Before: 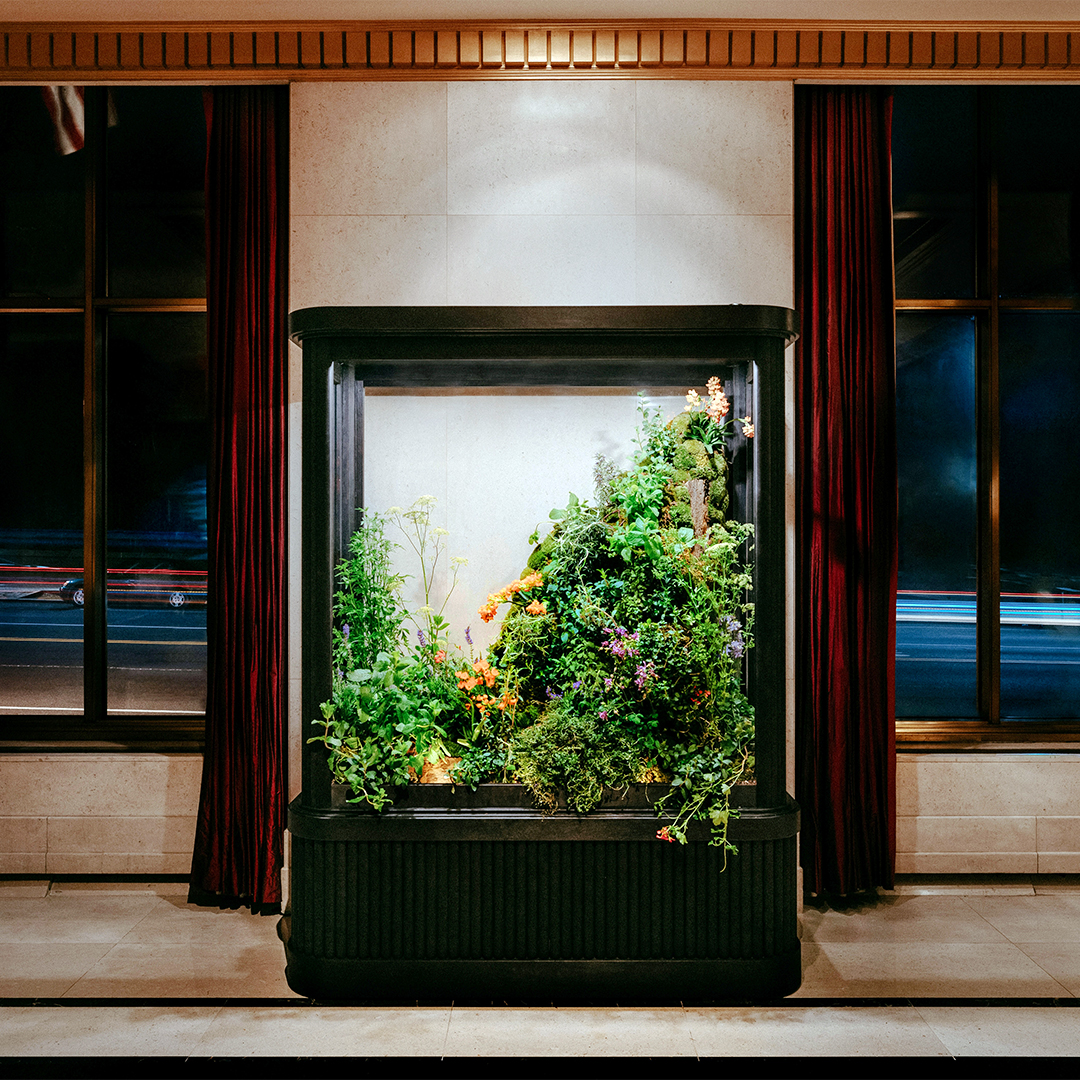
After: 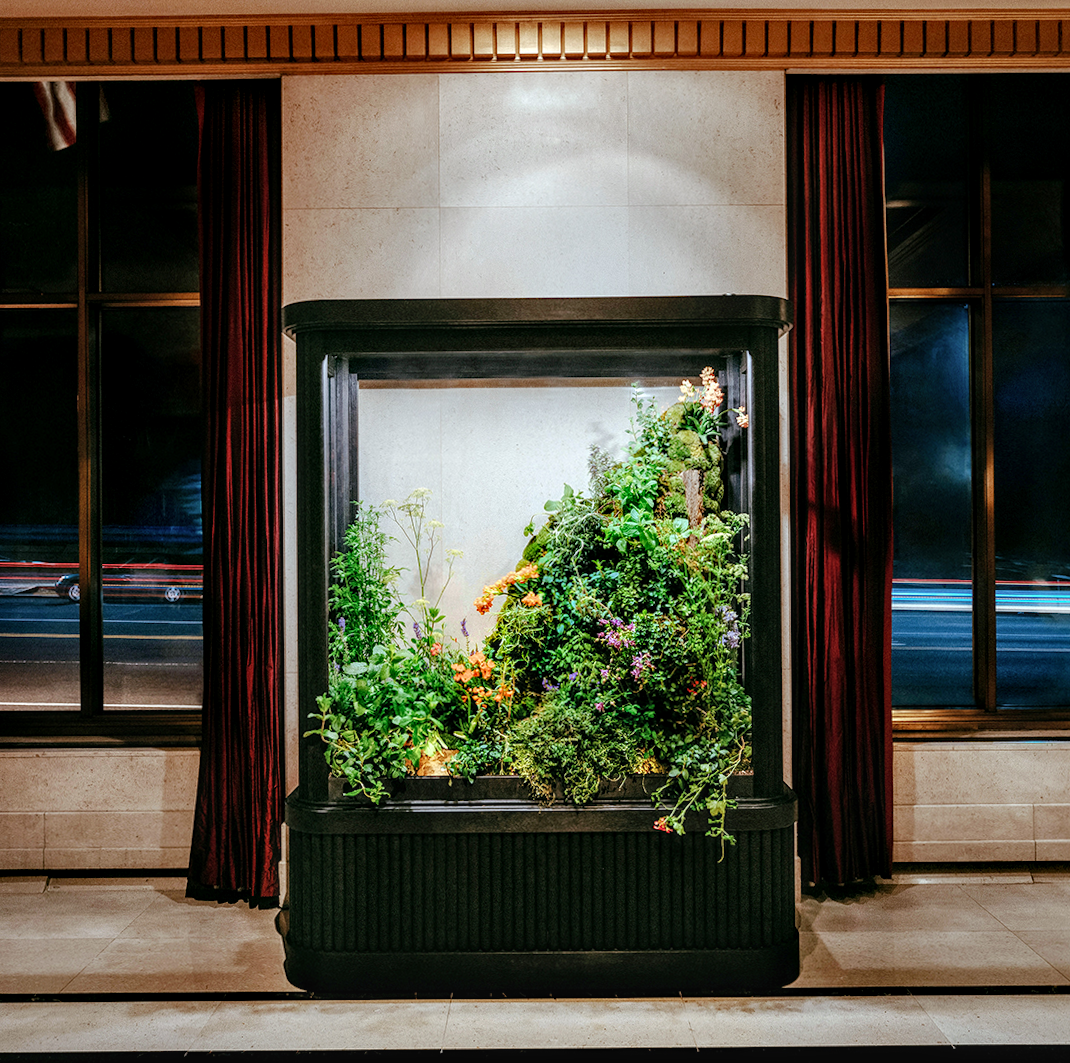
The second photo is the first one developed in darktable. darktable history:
local contrast: detail 130%
rotate and perspective: rotation -0.45°, automatic cropping original format, crop left 0.008, crop right 0.992, crop top 0.012, crop bottom 0.988
